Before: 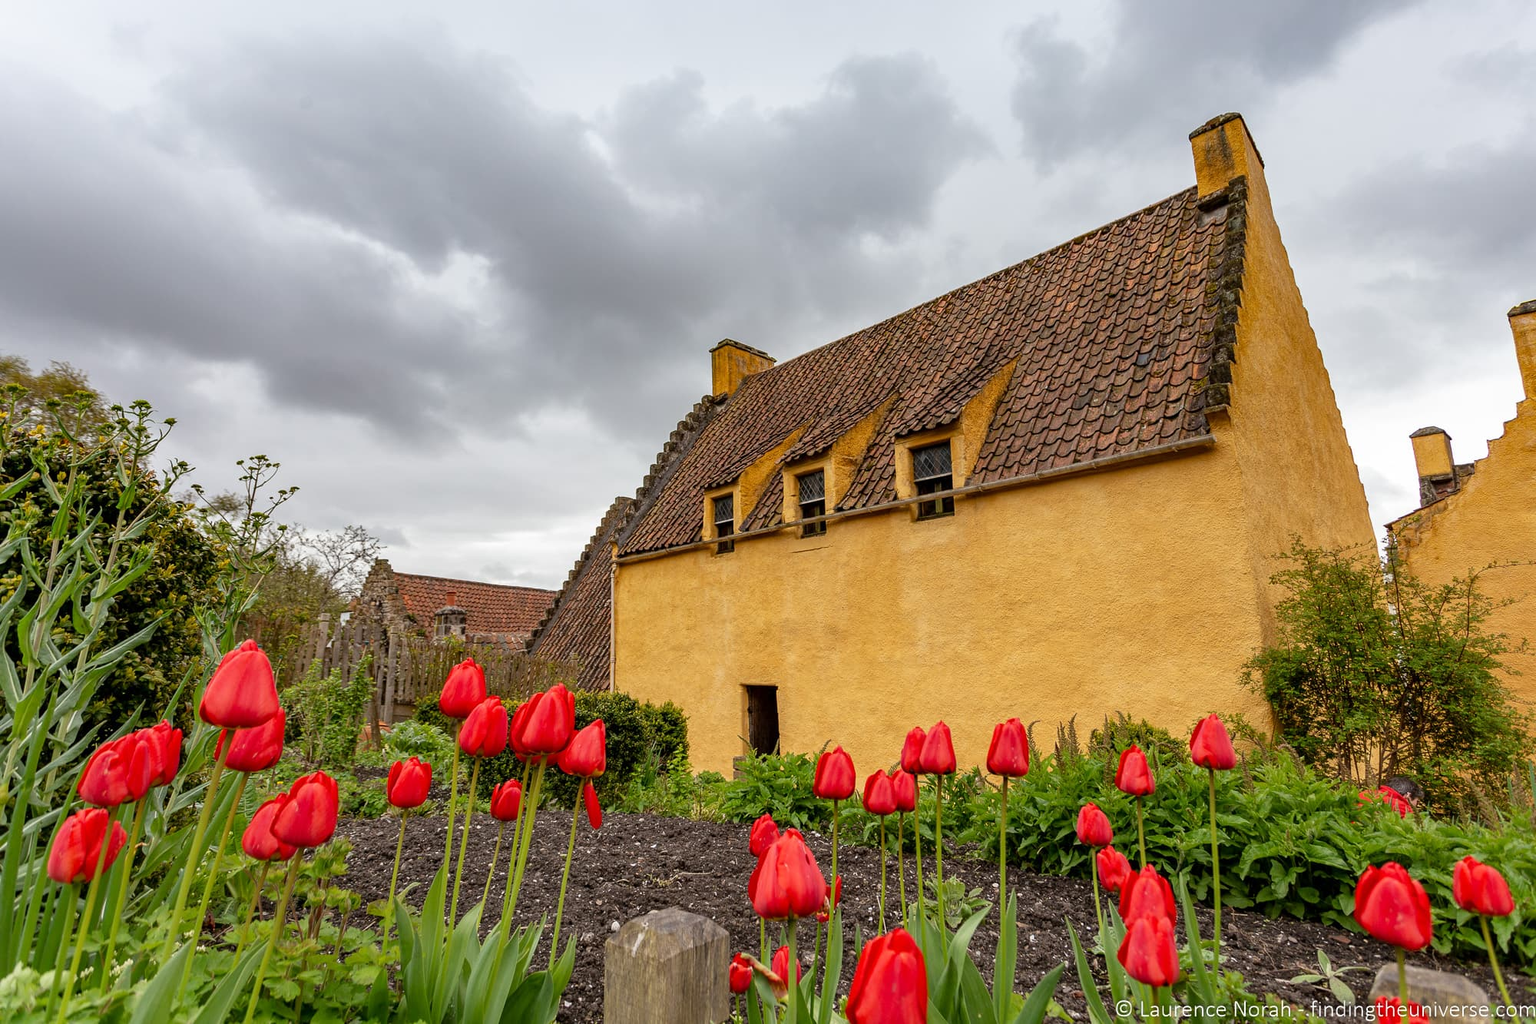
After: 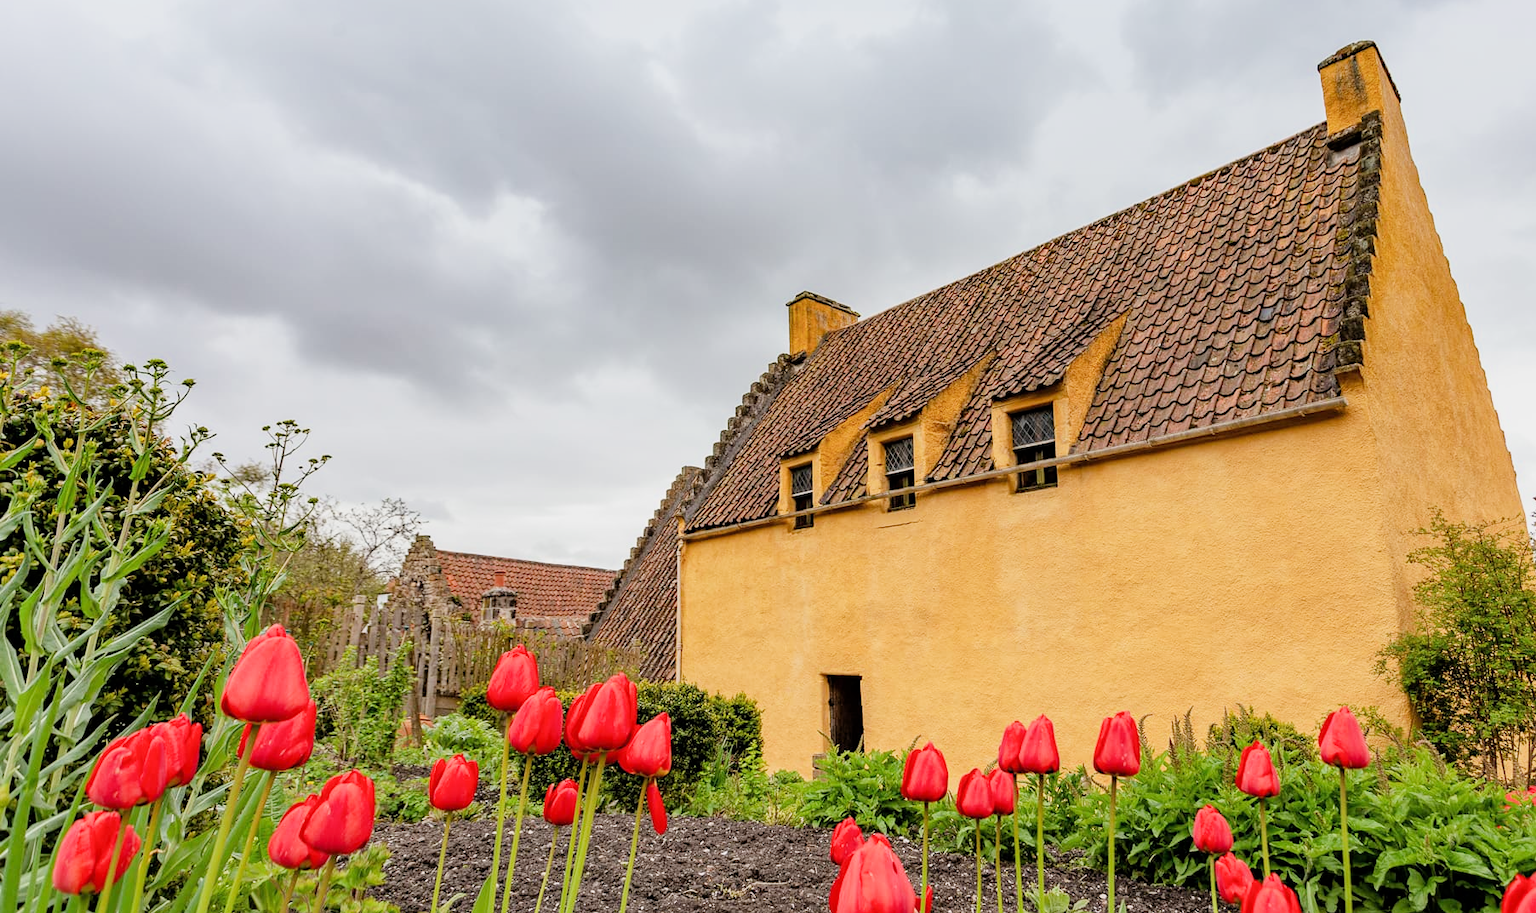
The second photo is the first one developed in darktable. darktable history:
filmic rgb: black relative exposure -7.65 EV, white relative exposure 4.56 EV, hardness 3.61
crop: top 7.49%, right 9.717%, bottom 11.943%
exposure: black level correction 0, exposure 0.9 EV, compensate highlight preservation false
